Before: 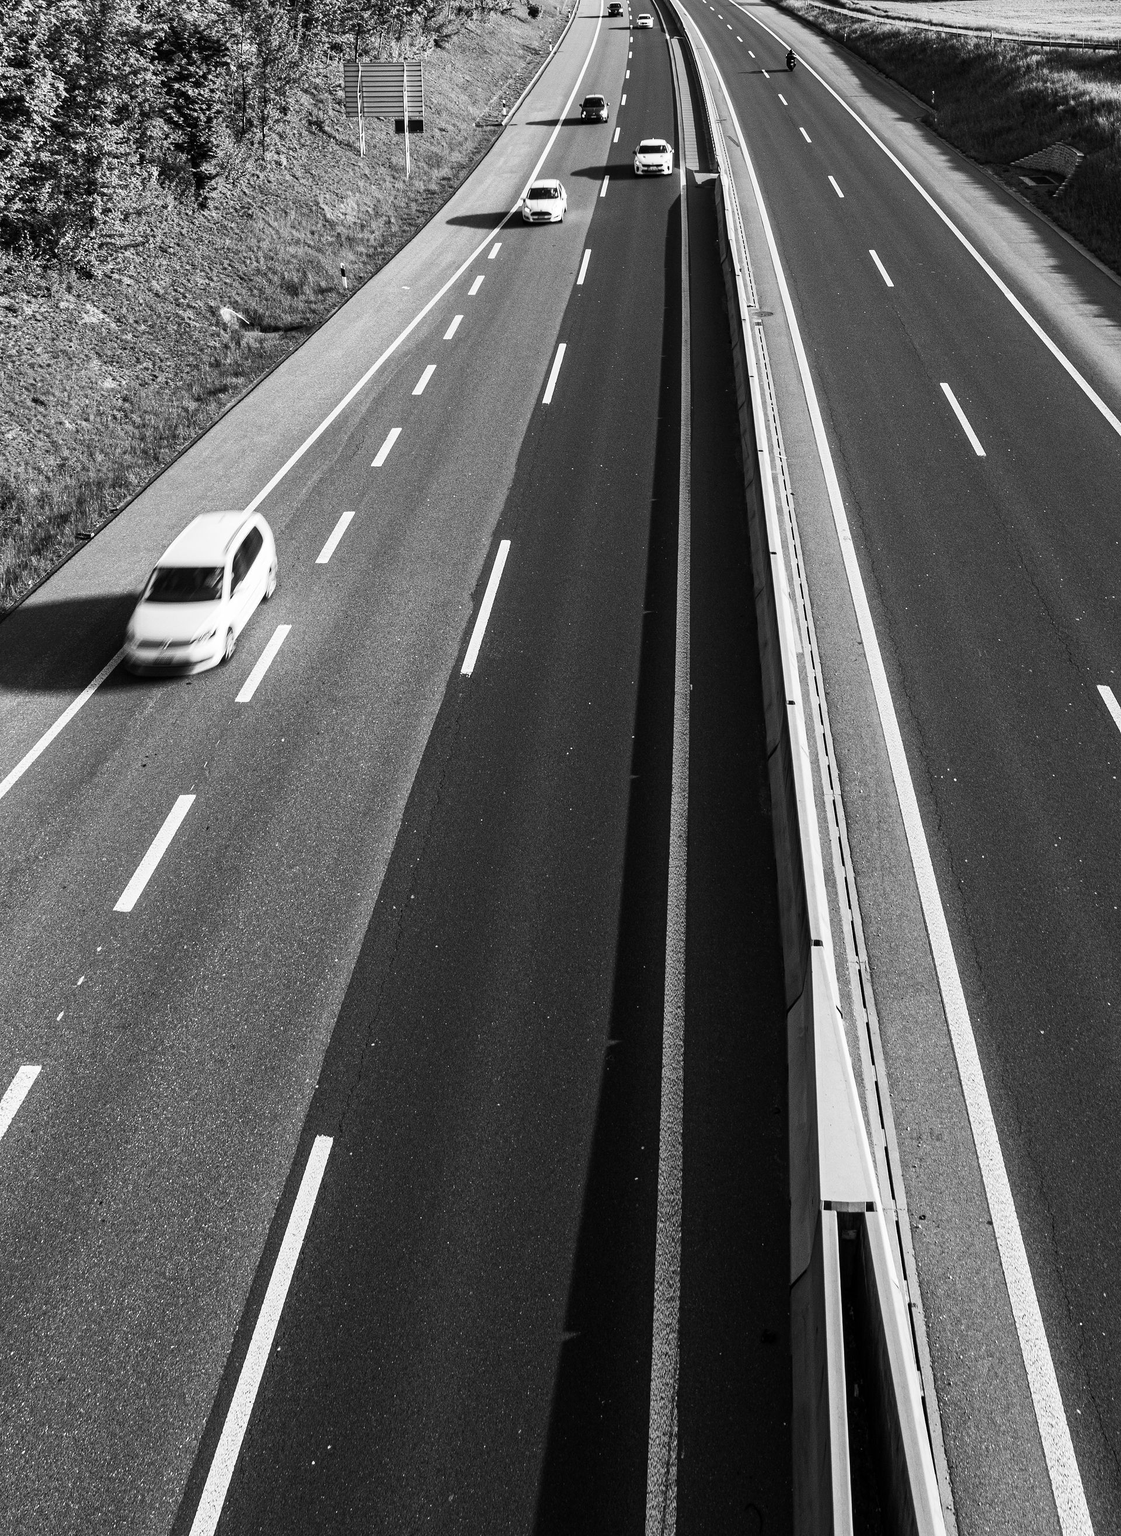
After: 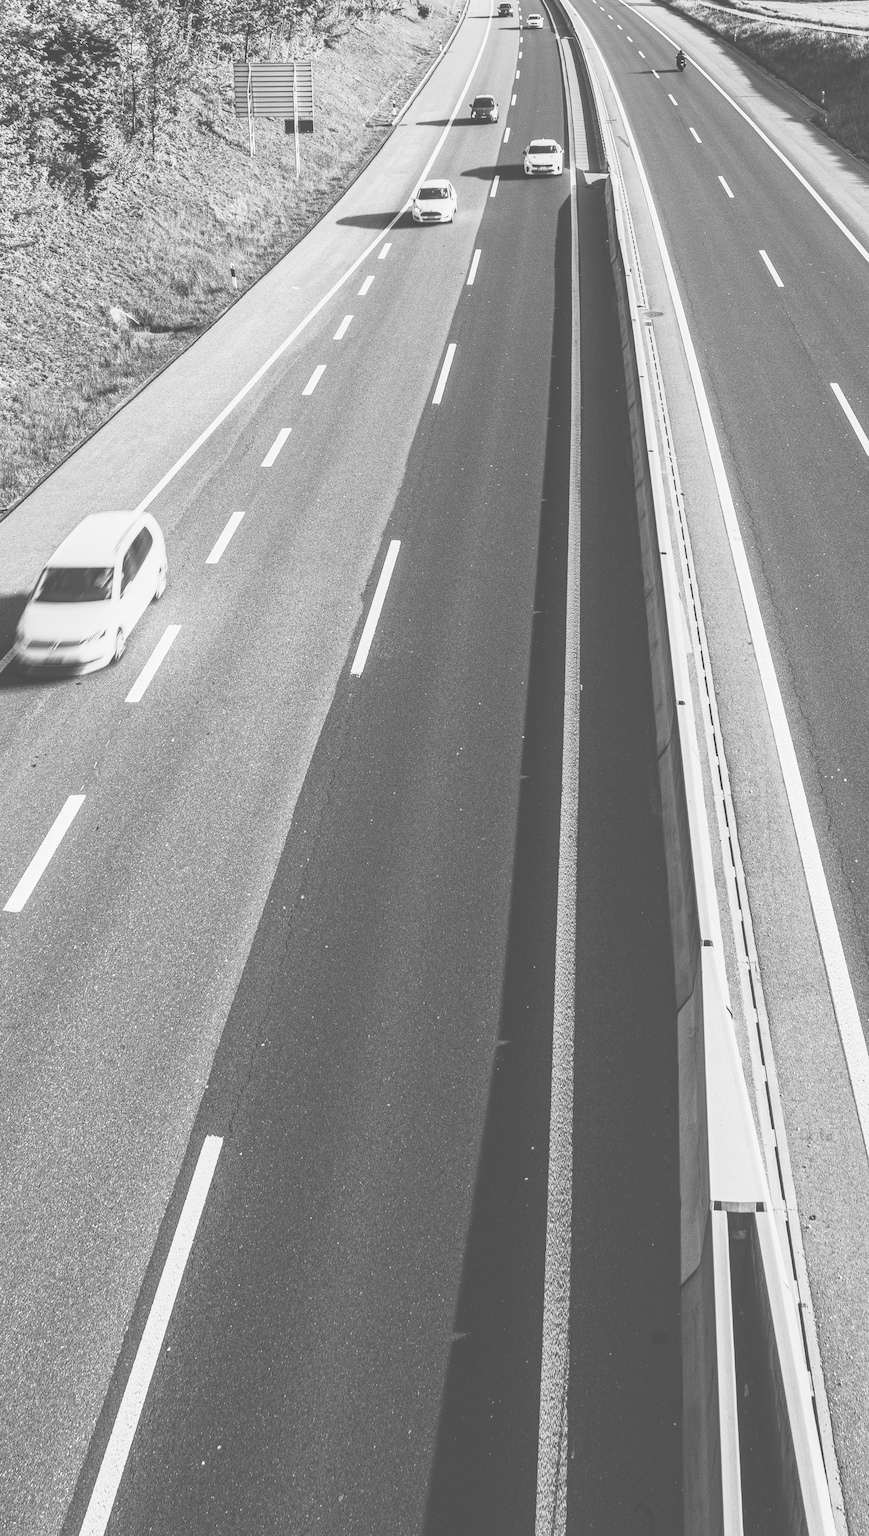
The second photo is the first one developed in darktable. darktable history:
local contrast: on, module defaults
color balance rgb: global offset › luminance 1.478%, perceptual saturation grading › global saturation 0.275%, contrast -29.908%
tone equalizer: -8 EV -0.415 EV, -7 EV -0.383 EV, -6 EV -0.332 EV, -5 EV -0.203 EV, -3 EV 0.204 EV, -2 EV 0.336 EV, -1 EV 0.401 EV, +0 EV 0.411 EV
contrast brightness saturation: brightness 0.151
crop: left 9.86%, right 12.618%
base curve: curves: ch0 [(0, 0) (0.088, 0.125) (0.176, 0.251) (0.354, 0.501) (0.613, 0.749) (1, 0.877)], preserve colors none
